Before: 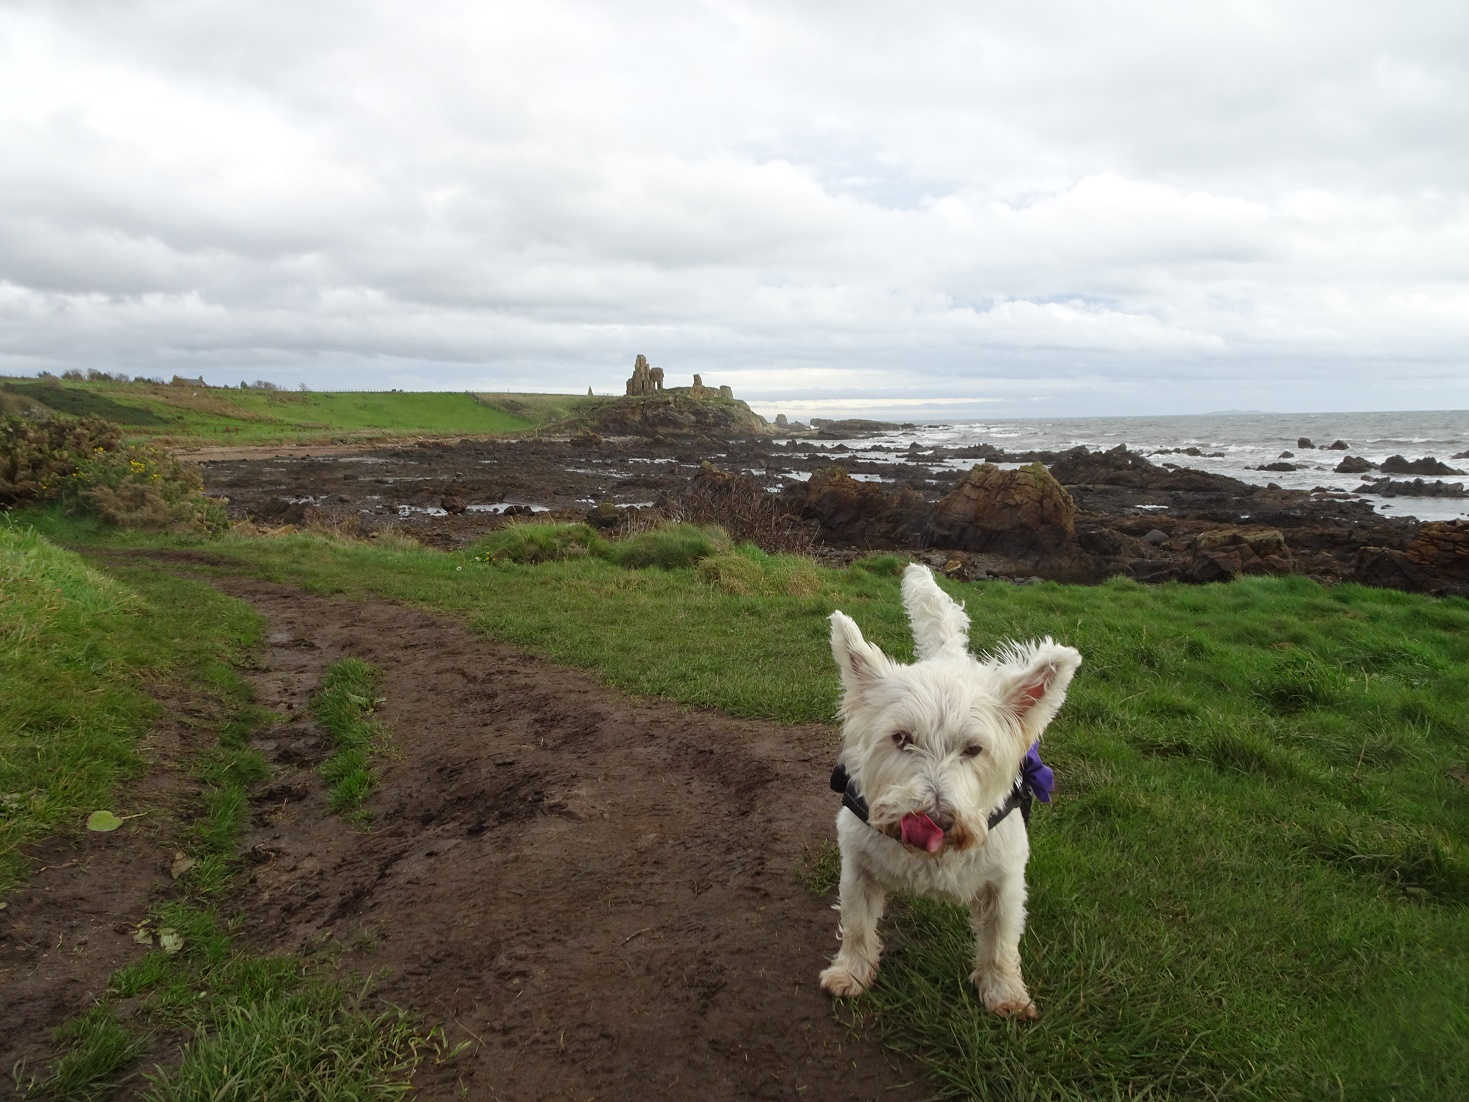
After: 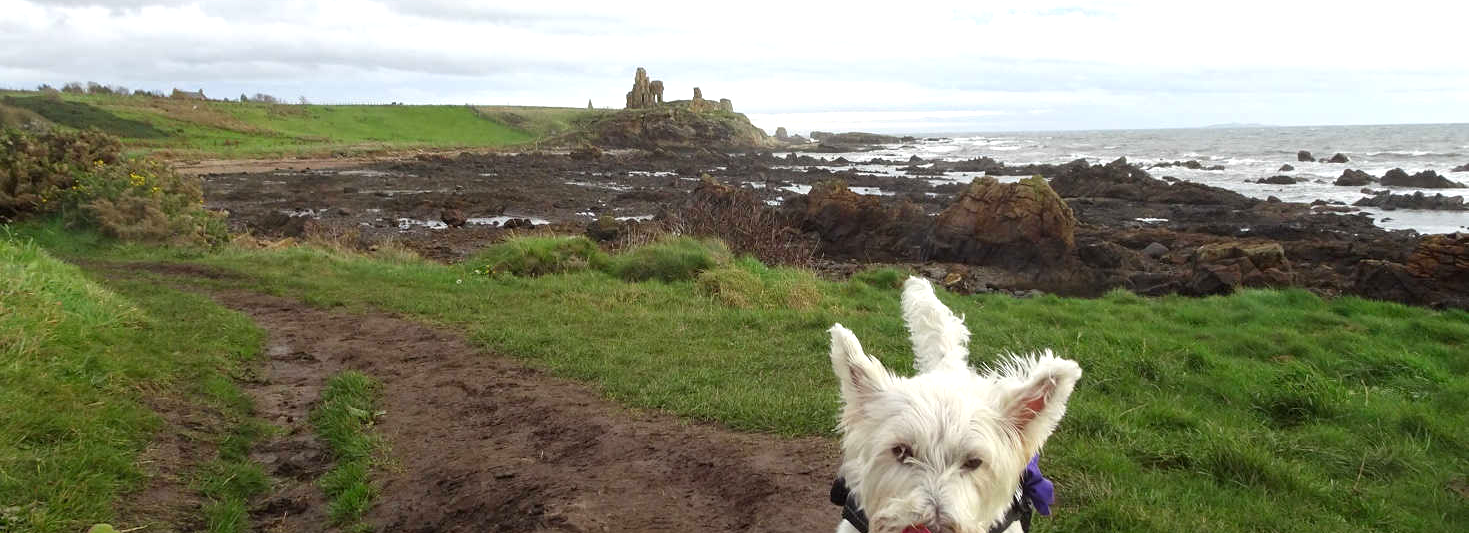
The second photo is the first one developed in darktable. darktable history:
exposure: black level correction 0.001, exposure 0.5 EV, compensate exposure bias true, compensate highlight preservation false
crop and rotate: top 26.056%, bottom 25.543%
